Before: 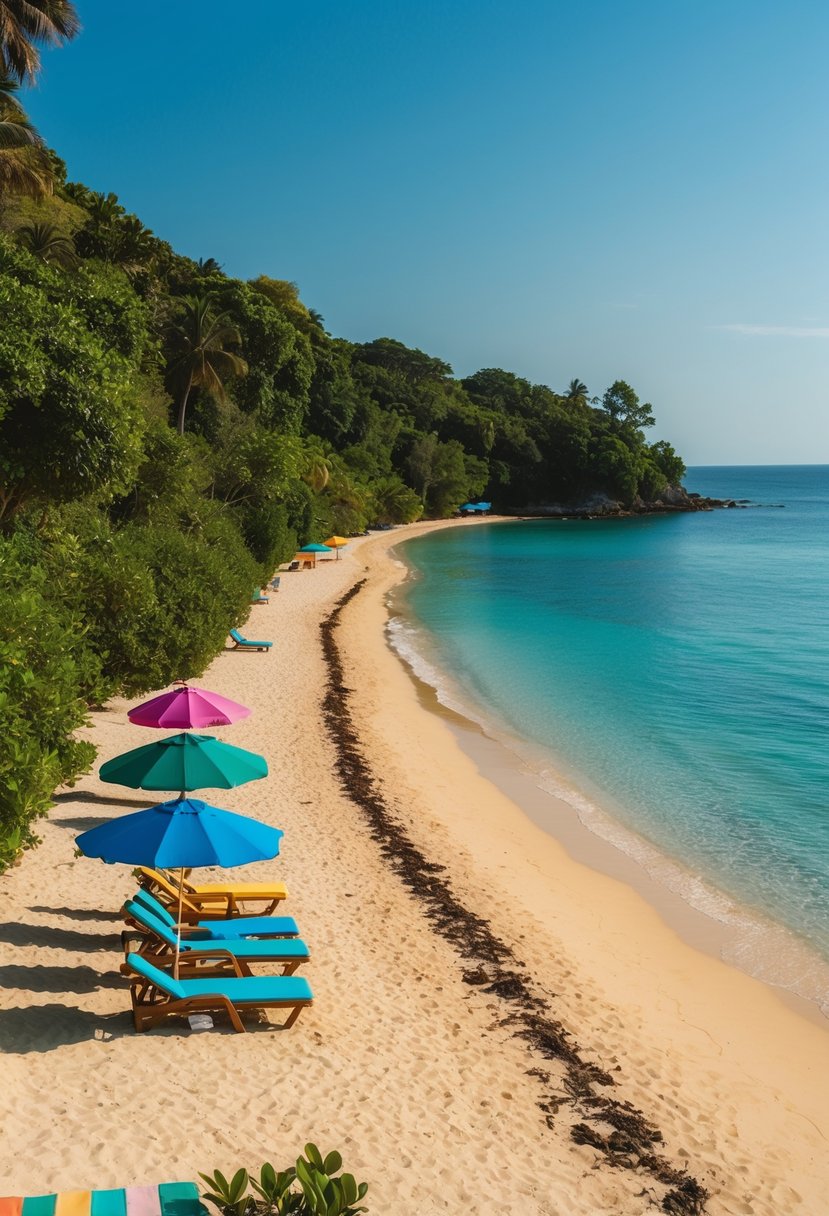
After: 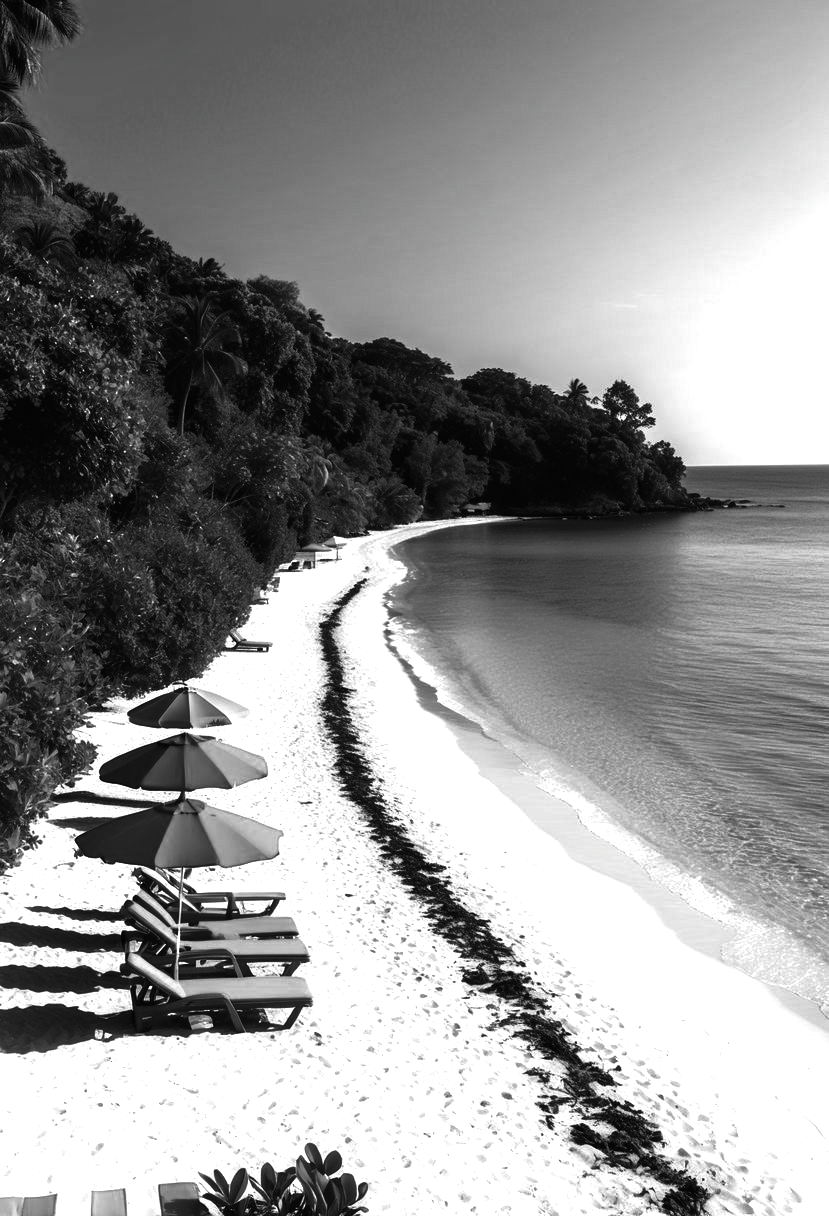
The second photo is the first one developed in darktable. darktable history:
contrast brightness saturation: contrast -0.028, brightness -0.607, saturation -1
exposure: black level correction 0, exposure 1.099 EV, compensate highlight preservation false
